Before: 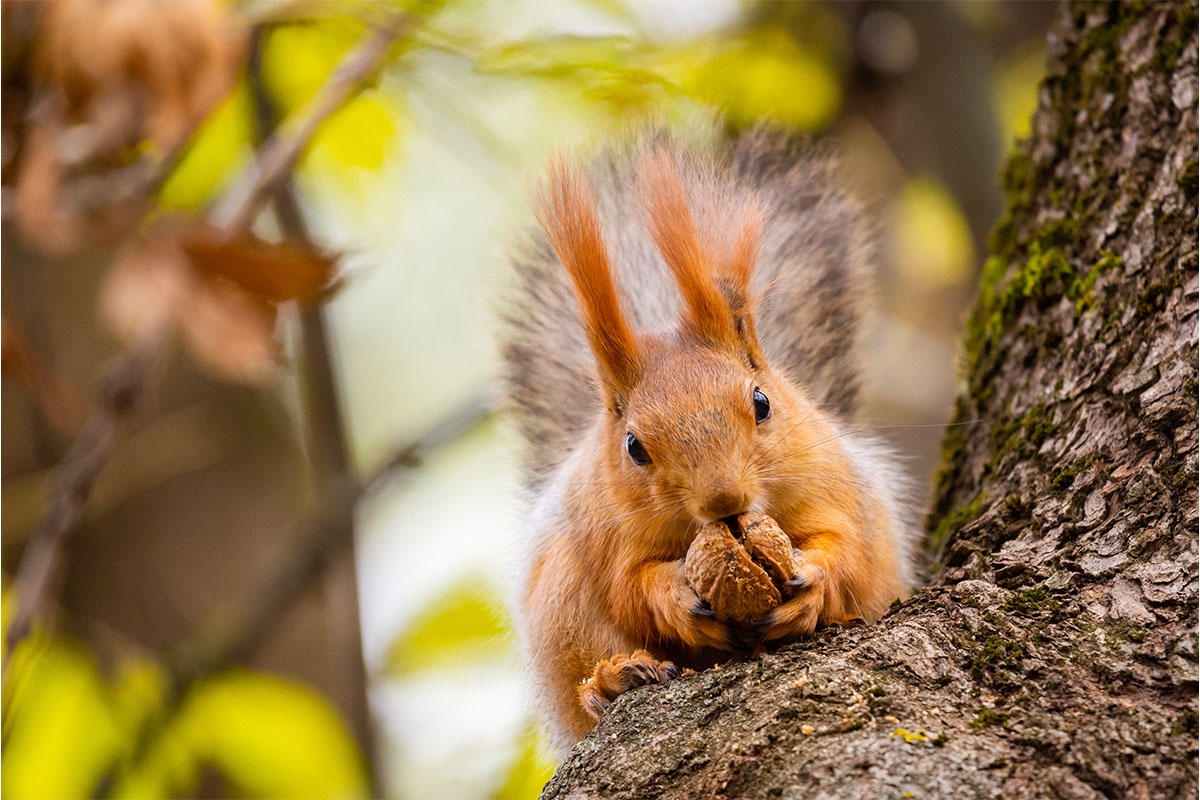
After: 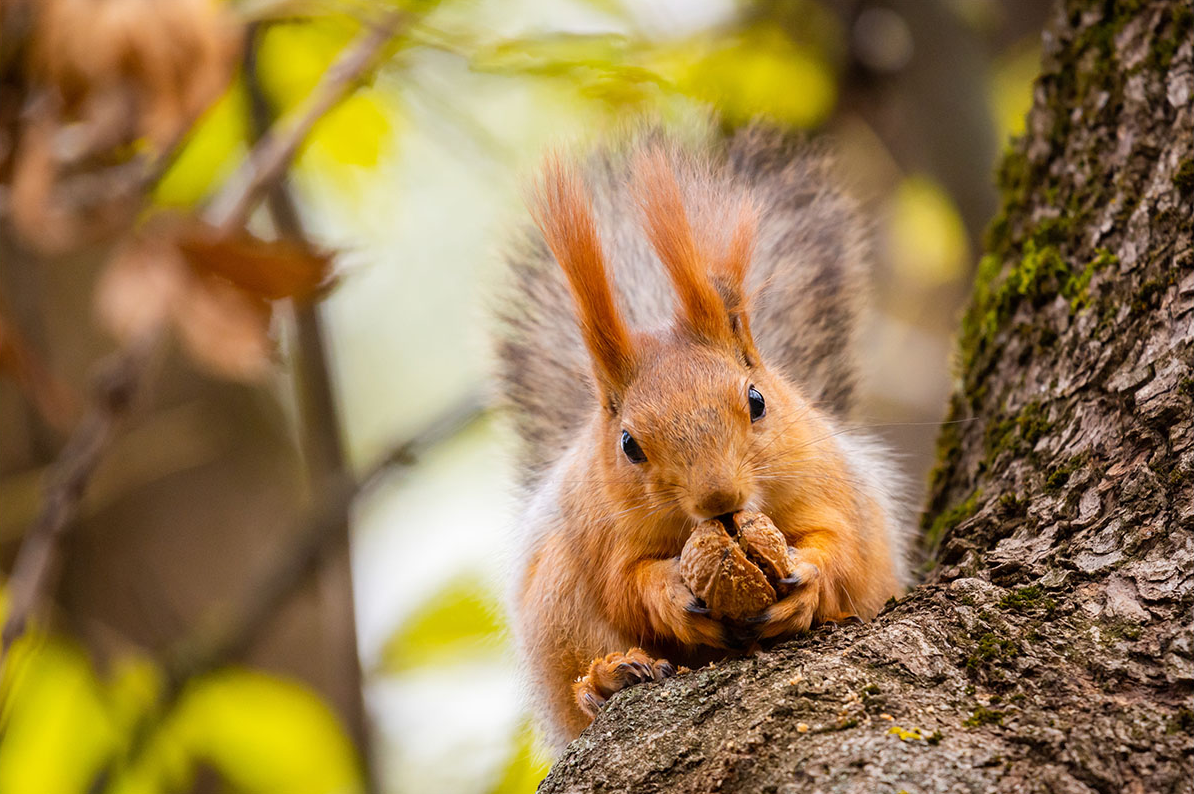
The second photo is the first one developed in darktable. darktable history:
crop and rotate: left 0.46%, top 0.345%, bottom 0.293%
exposure: compensate highlight preservation false
